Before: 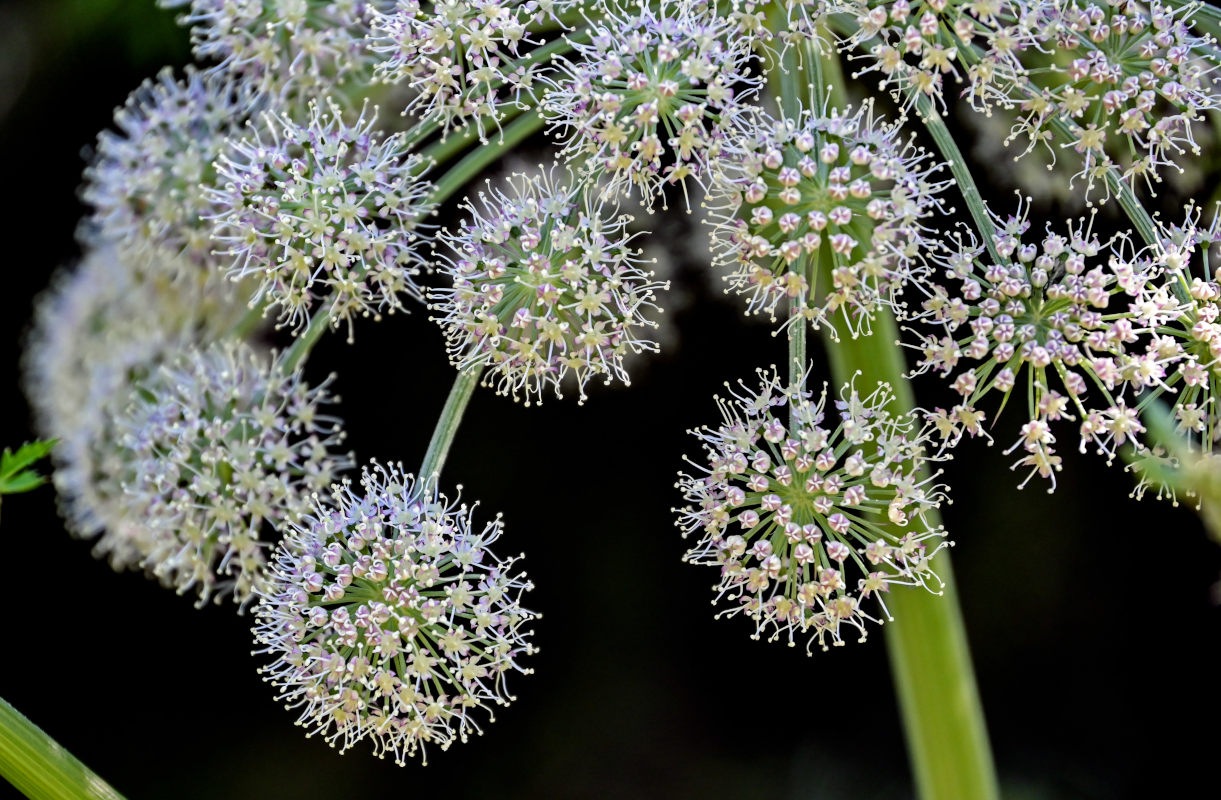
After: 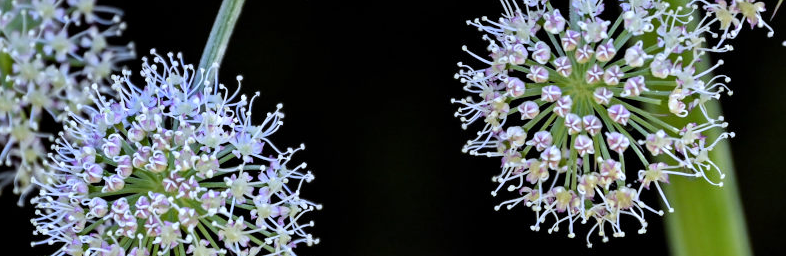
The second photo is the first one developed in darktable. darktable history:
crop: left 18.091%, top 51.13%, right 17.525%, bottom 16.85%
white balance: red 0.948, green 1.02, blue 1.176
